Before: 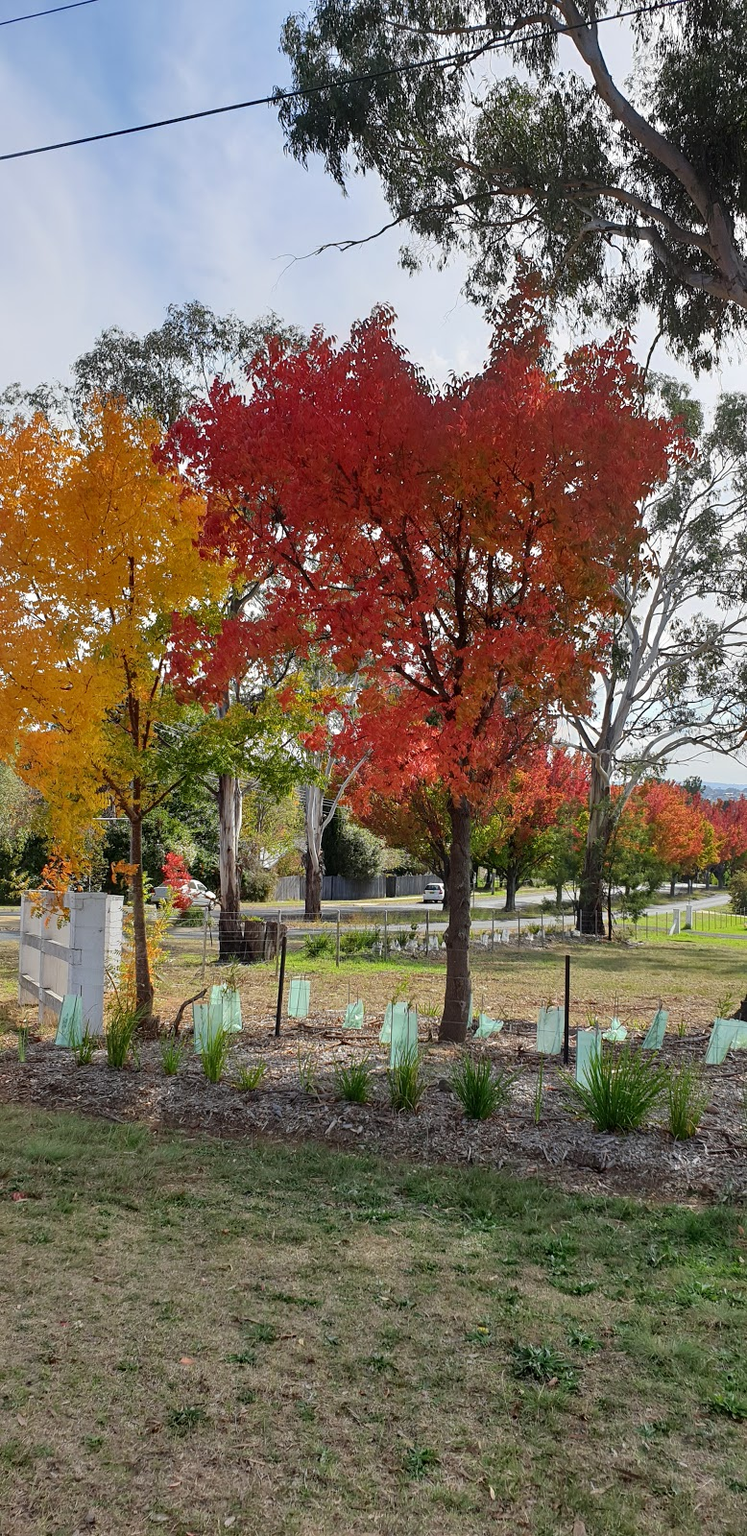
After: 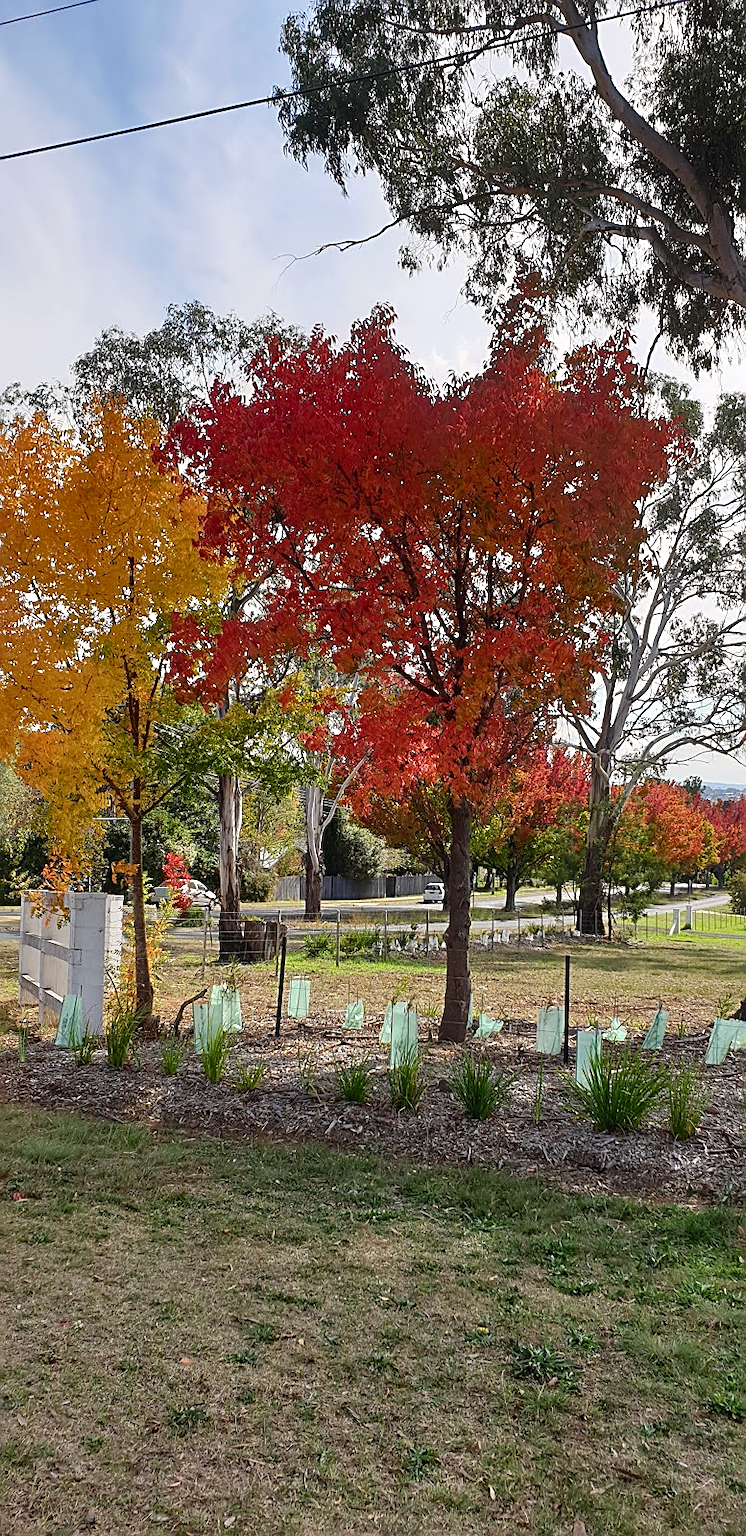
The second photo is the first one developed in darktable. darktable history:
color balance rgb: shadows lift › chroma 1%, shadows lift › hue 28.8°, power › hue 60°, highlights gain › chroma 1%, highlights gain › hue 60°, global offset › luminance 0.25%, perceptual saturation grading › highlights -20%, perceptual saturation grading › shadows 20%, perceptual brilliance grading › highlights 5%, perceptual brilliance grading › shadows -10%, global vibrance 19.67%
white balance: emerald 1
sharpen: on, module defaults
